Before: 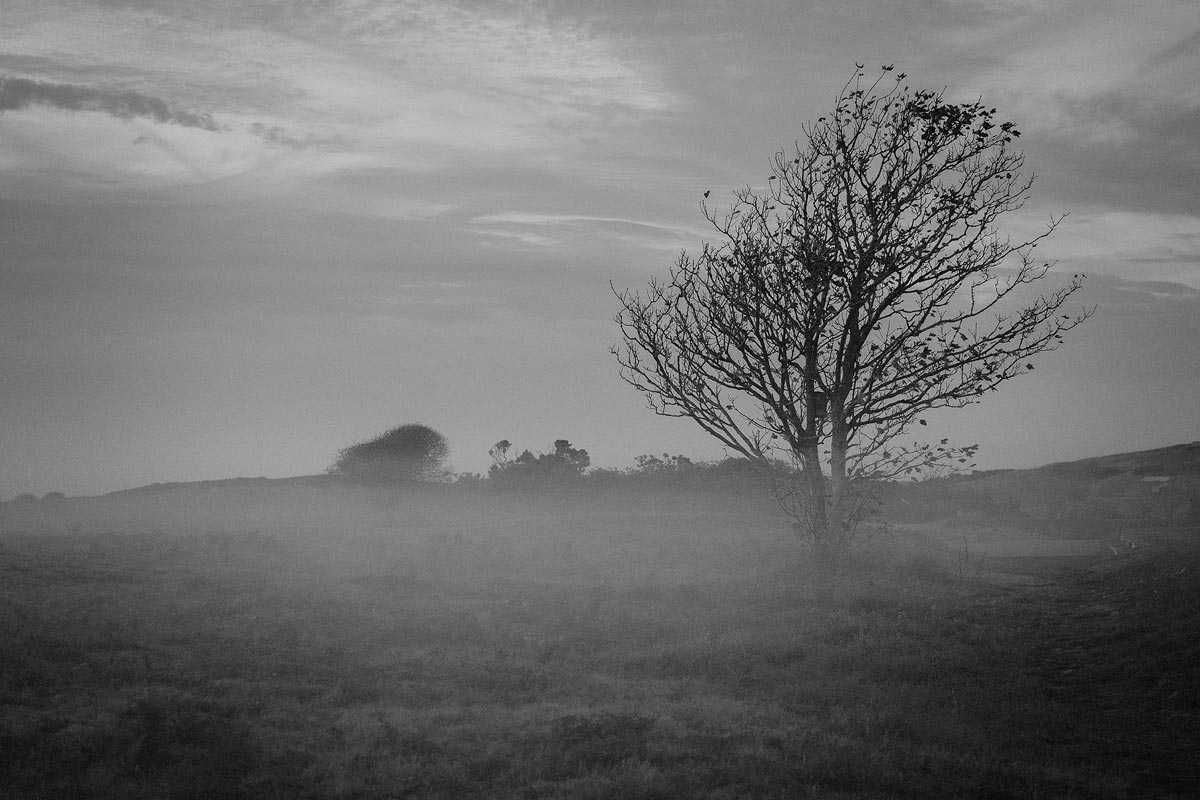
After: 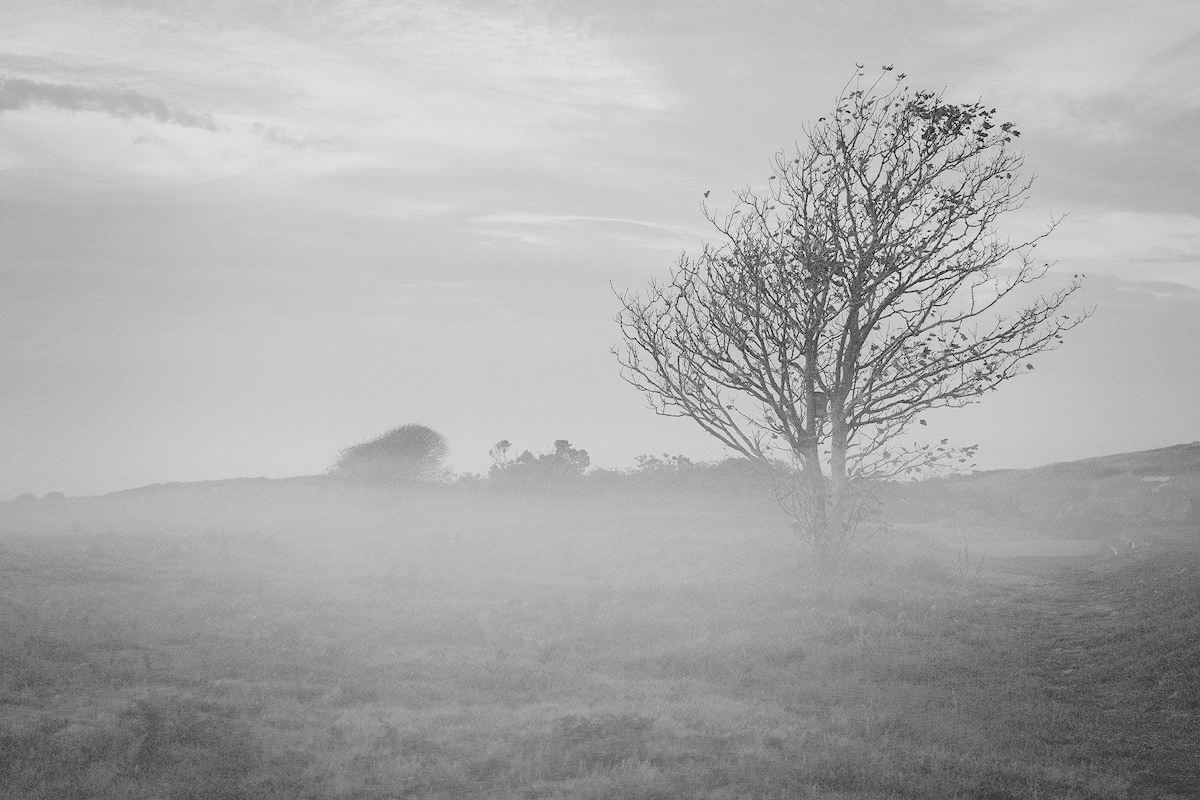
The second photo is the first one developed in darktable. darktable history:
rotate and perspective: automatic cropping original format, crop left 0, crop top 0
